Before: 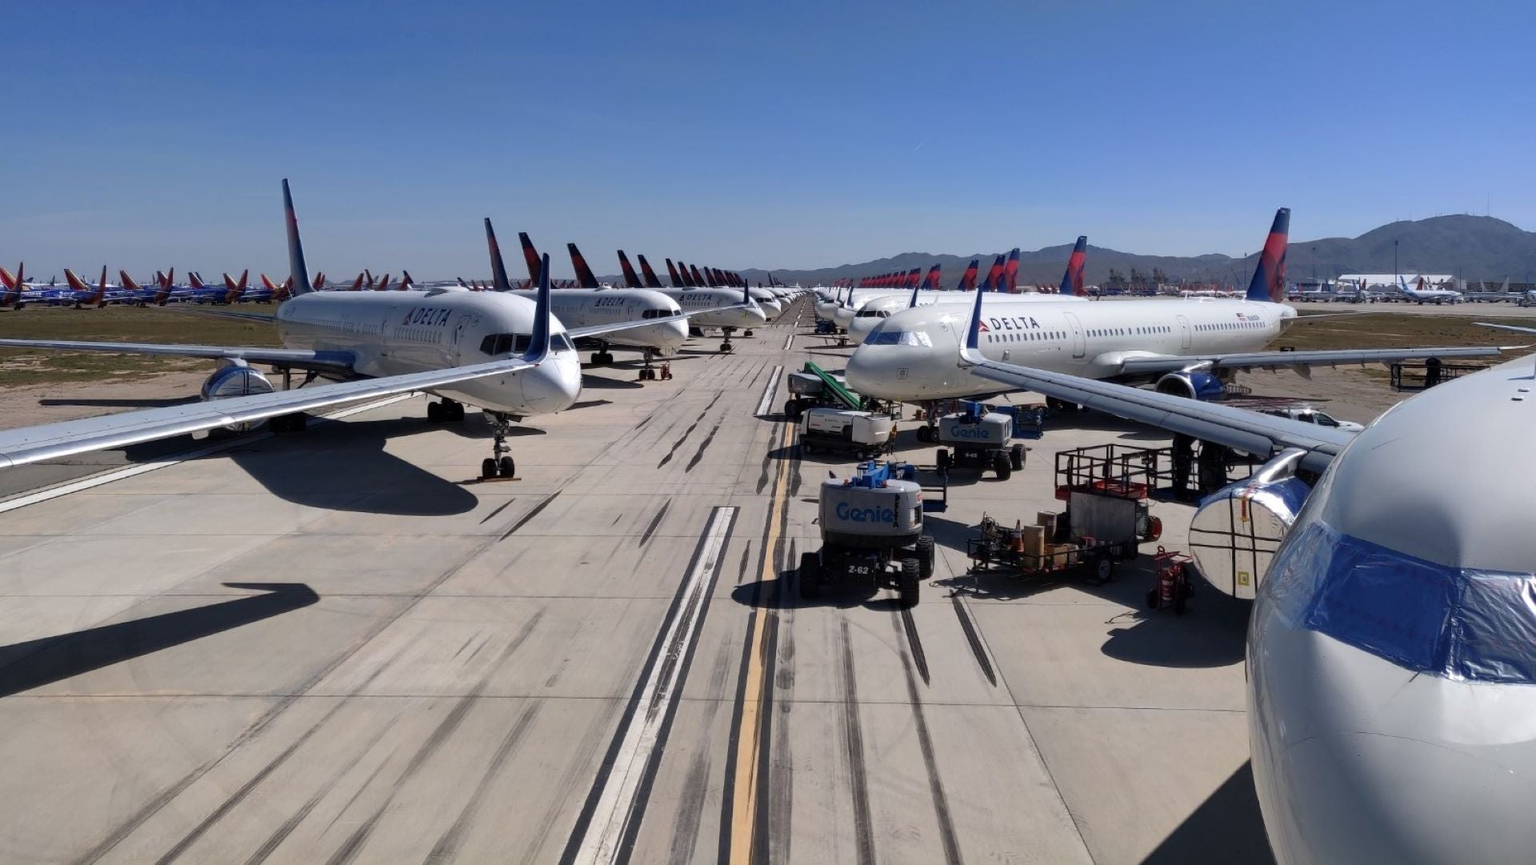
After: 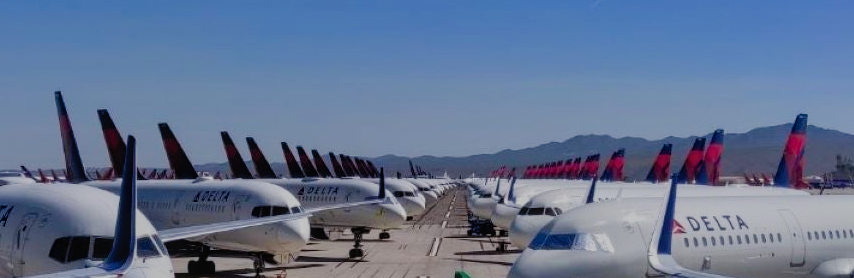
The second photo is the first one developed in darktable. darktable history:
crop: left 28.735%, top 16.794%, right 26.774%, bottom 57.482%
local contrast: detail 109%
filmic rgb: black relative exposure -7.65 EV, white relative exposure 4.56 EV, hardness 3.61, contrast 1.053
color balance rgb: perceptual saturation grading › global saturation 26.248%, perceptual saturation grading › highlights -28.314%, perceptual saturation grading › mid-tones 15.787%, perceptual saturation grading › shadows 33.058%, global vibrance 20%
tone equalizer: -8 EV -0.002 EV, -7 EV 0.004 EV, -6 EV -0.035 EV, -5 EV 0.013 EV, -4 EV -0.022 EV, -3 EV 0.04 EV, -2 EV -0.071 EV, -1 EV -0.276 EV, +0 EV -0.6 EV
